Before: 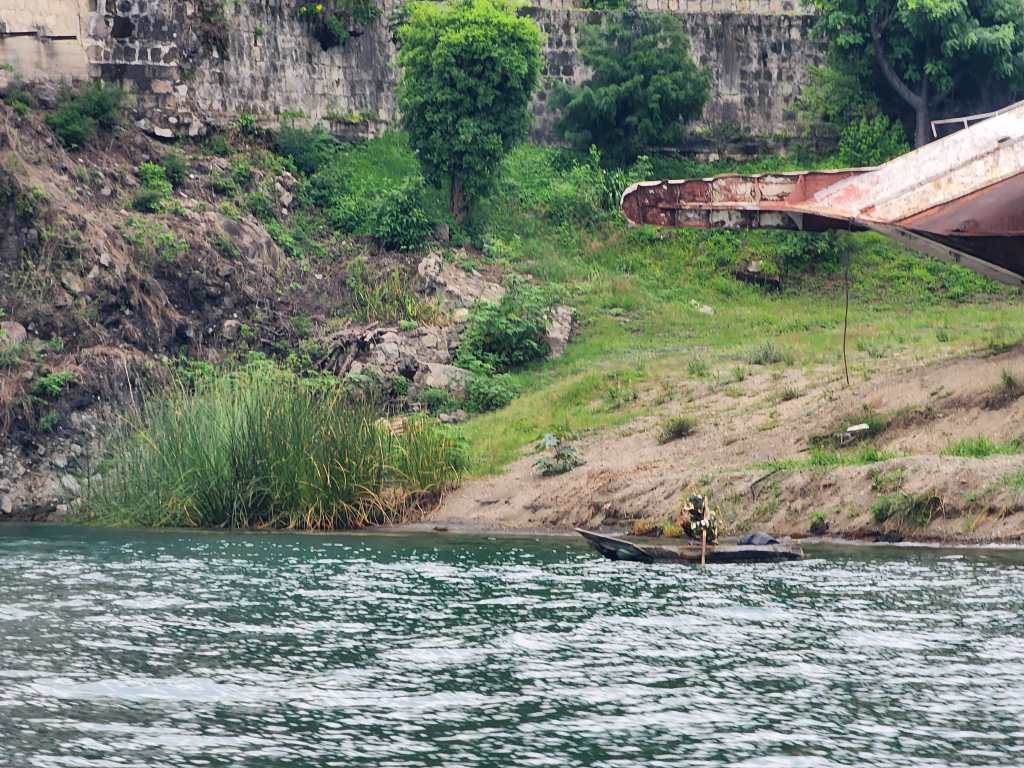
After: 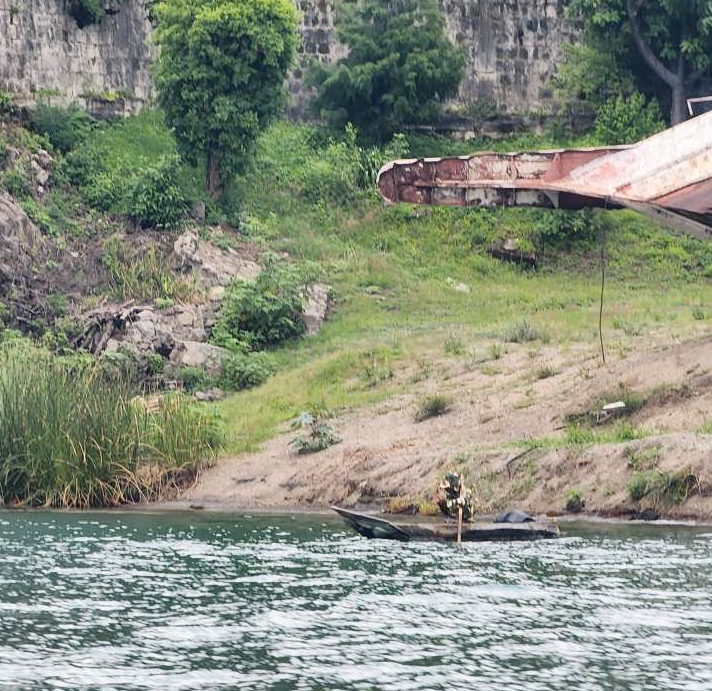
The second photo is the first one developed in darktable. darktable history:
tone equalizer: -8 EV -0.408 EV, -7 EV -0.369 EV, -6 EV -0.304 EV, -5 EV -0.236 EV, -3 EV 0.223 EV, -2 EV 0.321 EV, -1 EV 0.378 EV, +0 EV 0.416 EV, mask exposure compensation -0.494 EV
contrast brightness saturation: contrast 0.097, saturation -0.354
crop and rotate: left 23.85%, top 2.973%, right 6.573%, bottom 6.984%
levels: mode automatic, levels [0.044, 0.416, 0.908]
color balance rgb: linear chroma grading › global chroma 15.645%, perceptual saturation grading › global saturation 0.316%, hue shift -3.84°, contrast -20.91%
